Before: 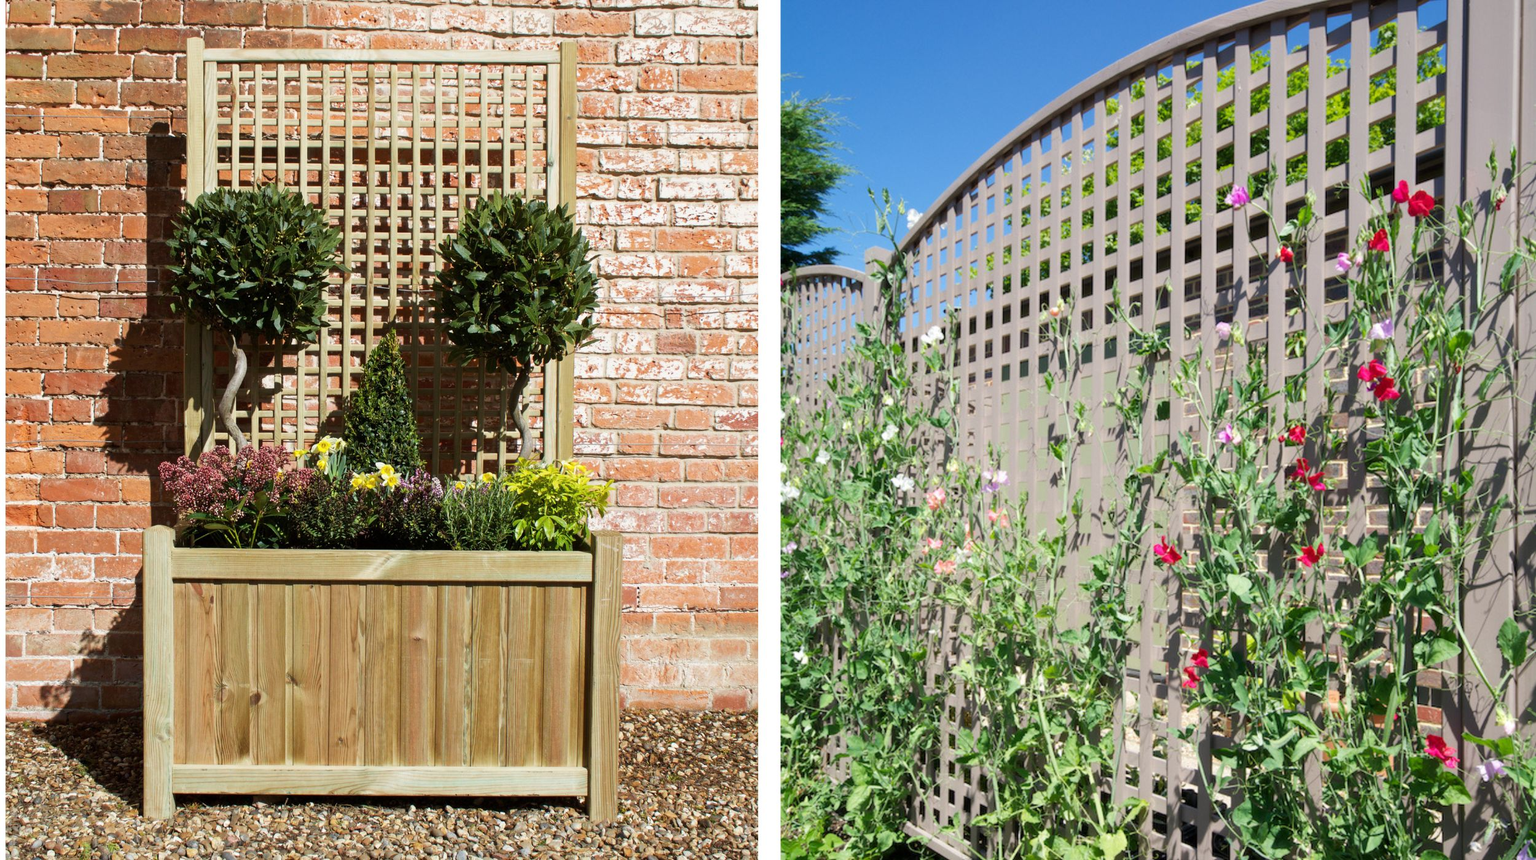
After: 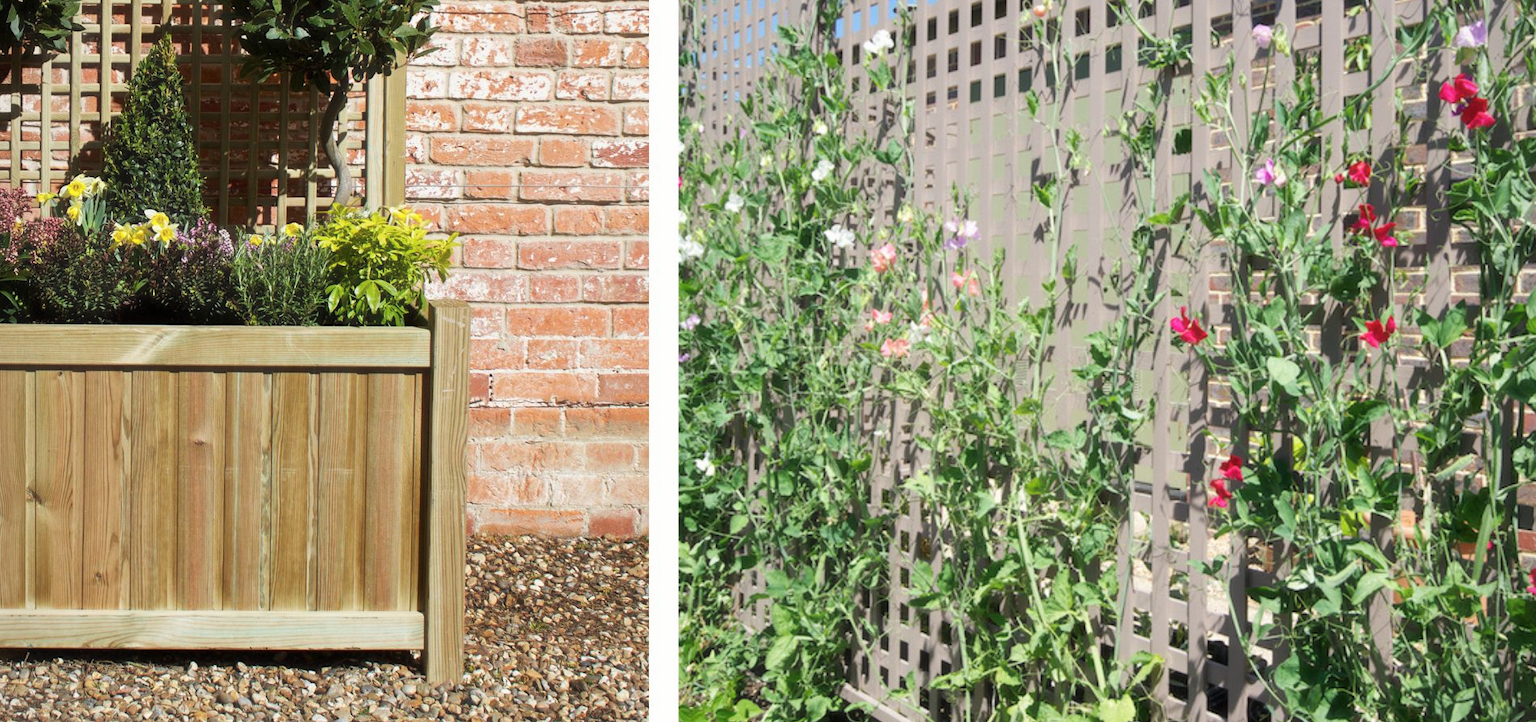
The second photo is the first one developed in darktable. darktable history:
crop and rotate: left 17.365%, top 35.32%, right 6.763%, bottom 0.915%
haze removal: strength -0.057, compatibility mode true, adaptive false
vignetting: fall-off start 92.65%, brightness -0.411, saturation -0.305
